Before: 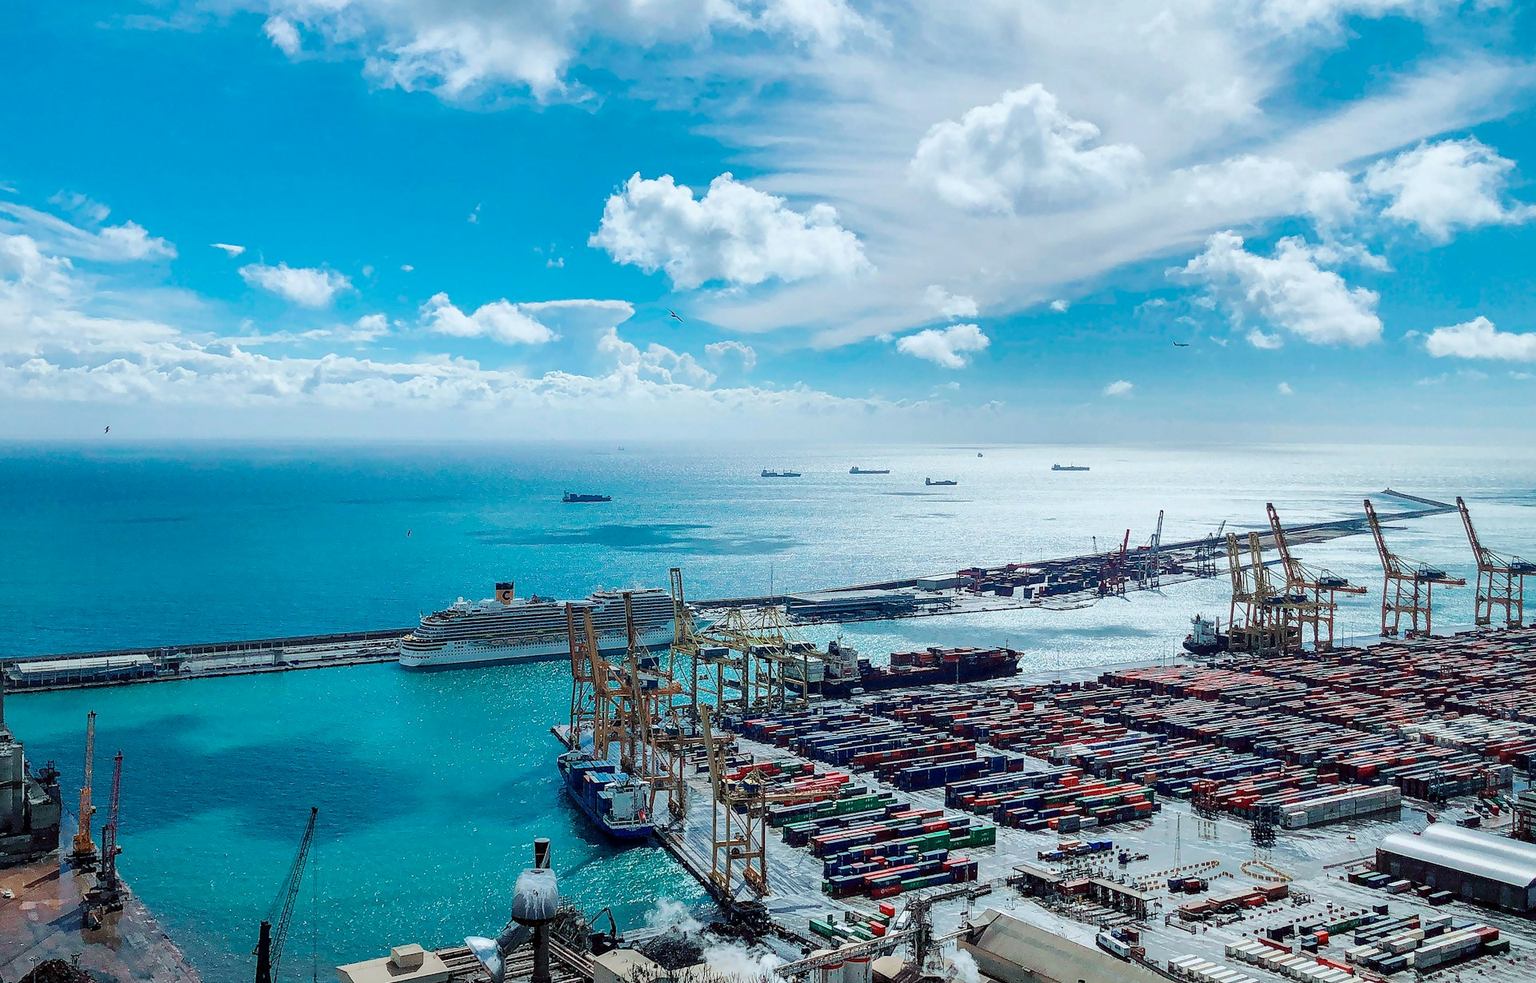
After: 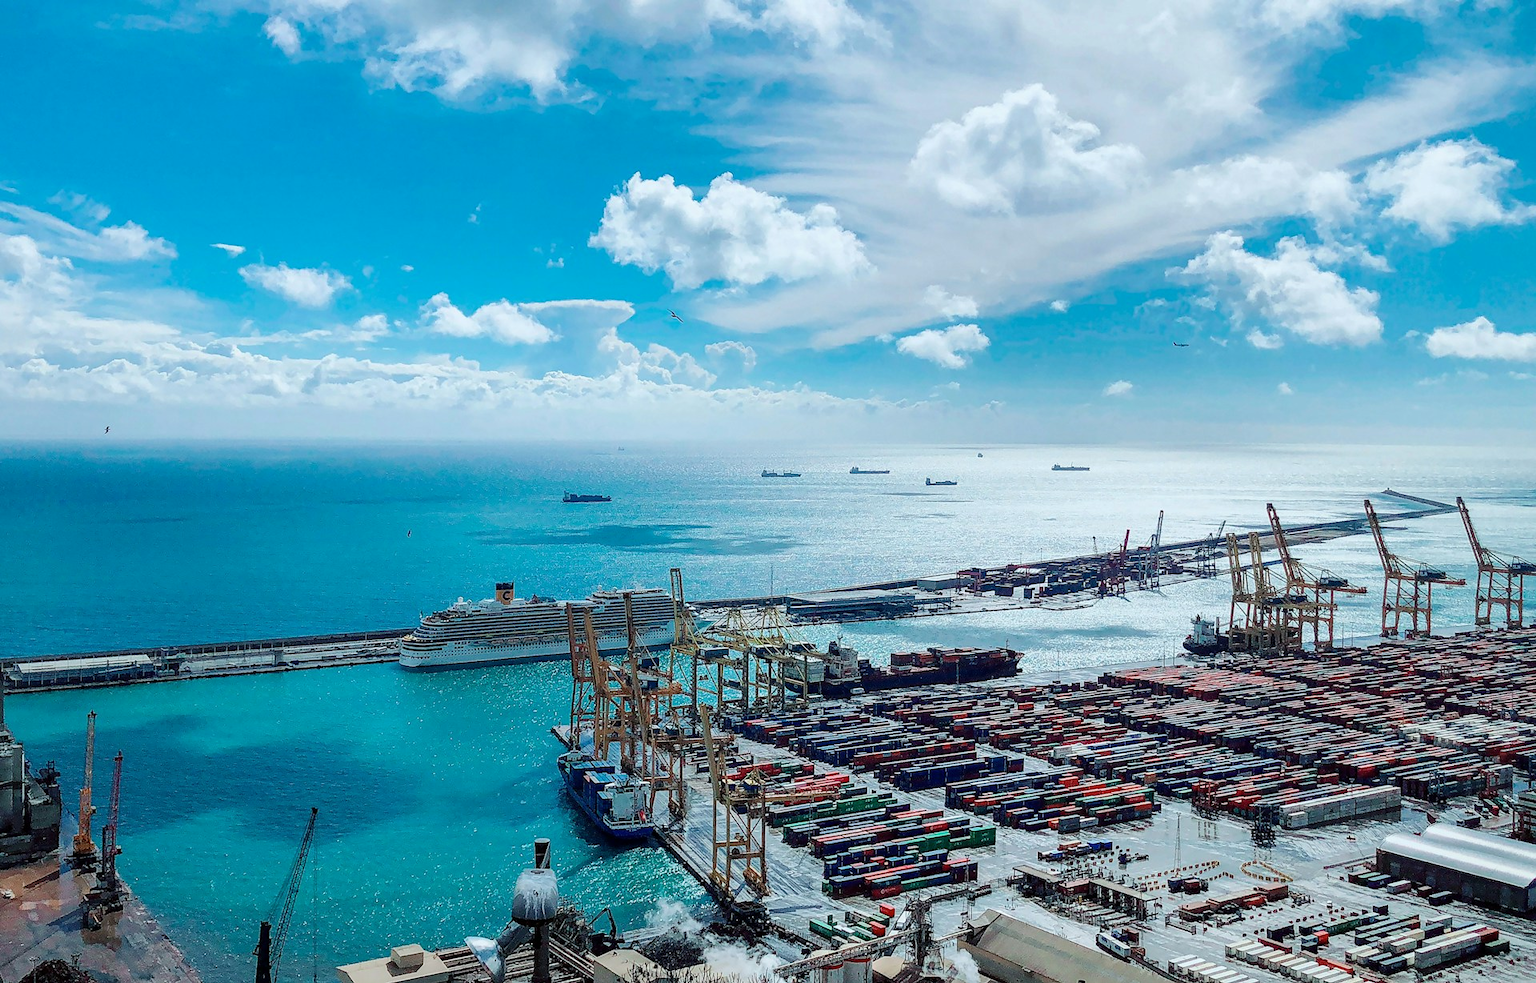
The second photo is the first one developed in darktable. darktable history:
contrast equalizer: octaves 7, y [[0.5 ×6], [0.5 ×6], [0.5, 0.5, 0.501, 0.545, 0.707, 0.863], [0 ×6], [0 ×6]], mix -0.989
